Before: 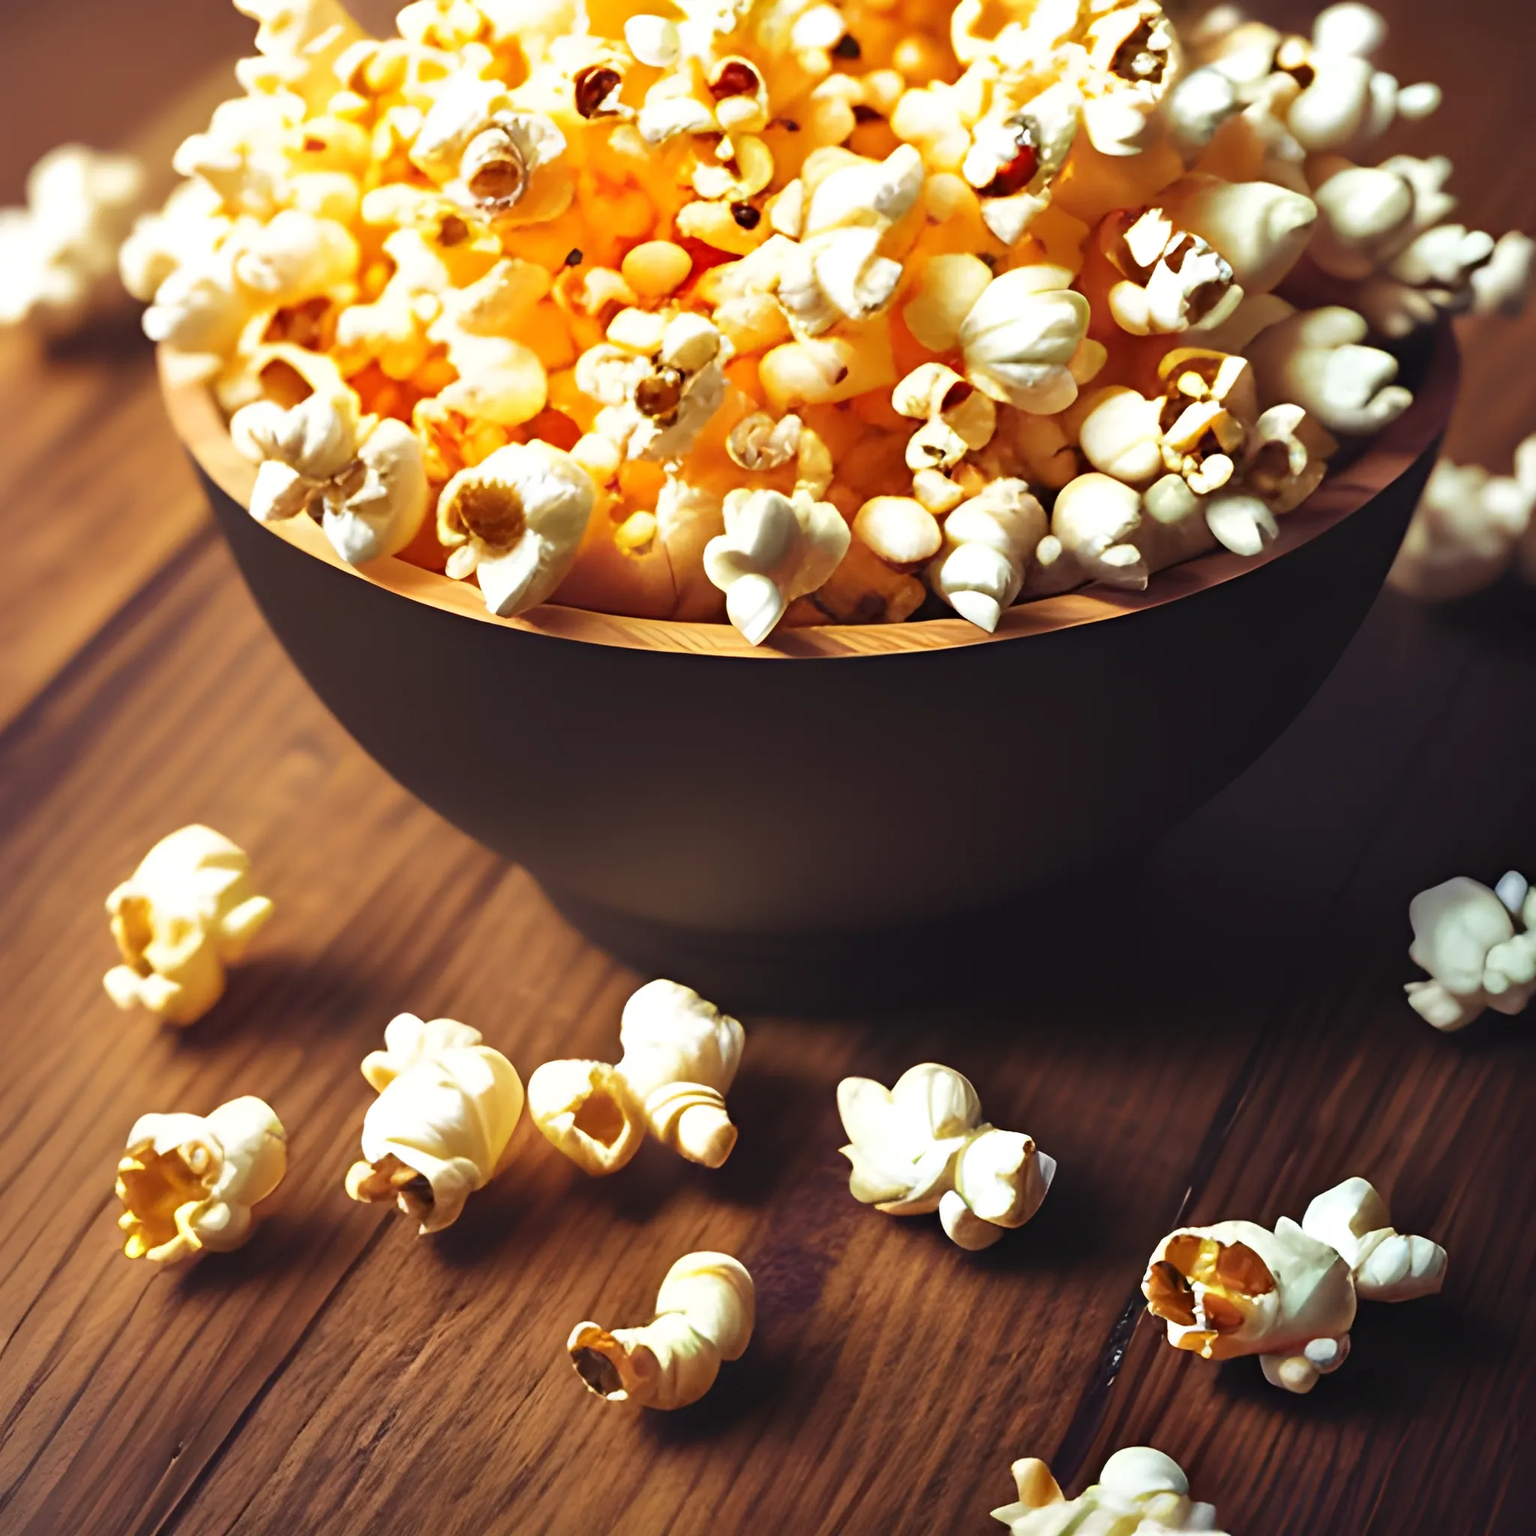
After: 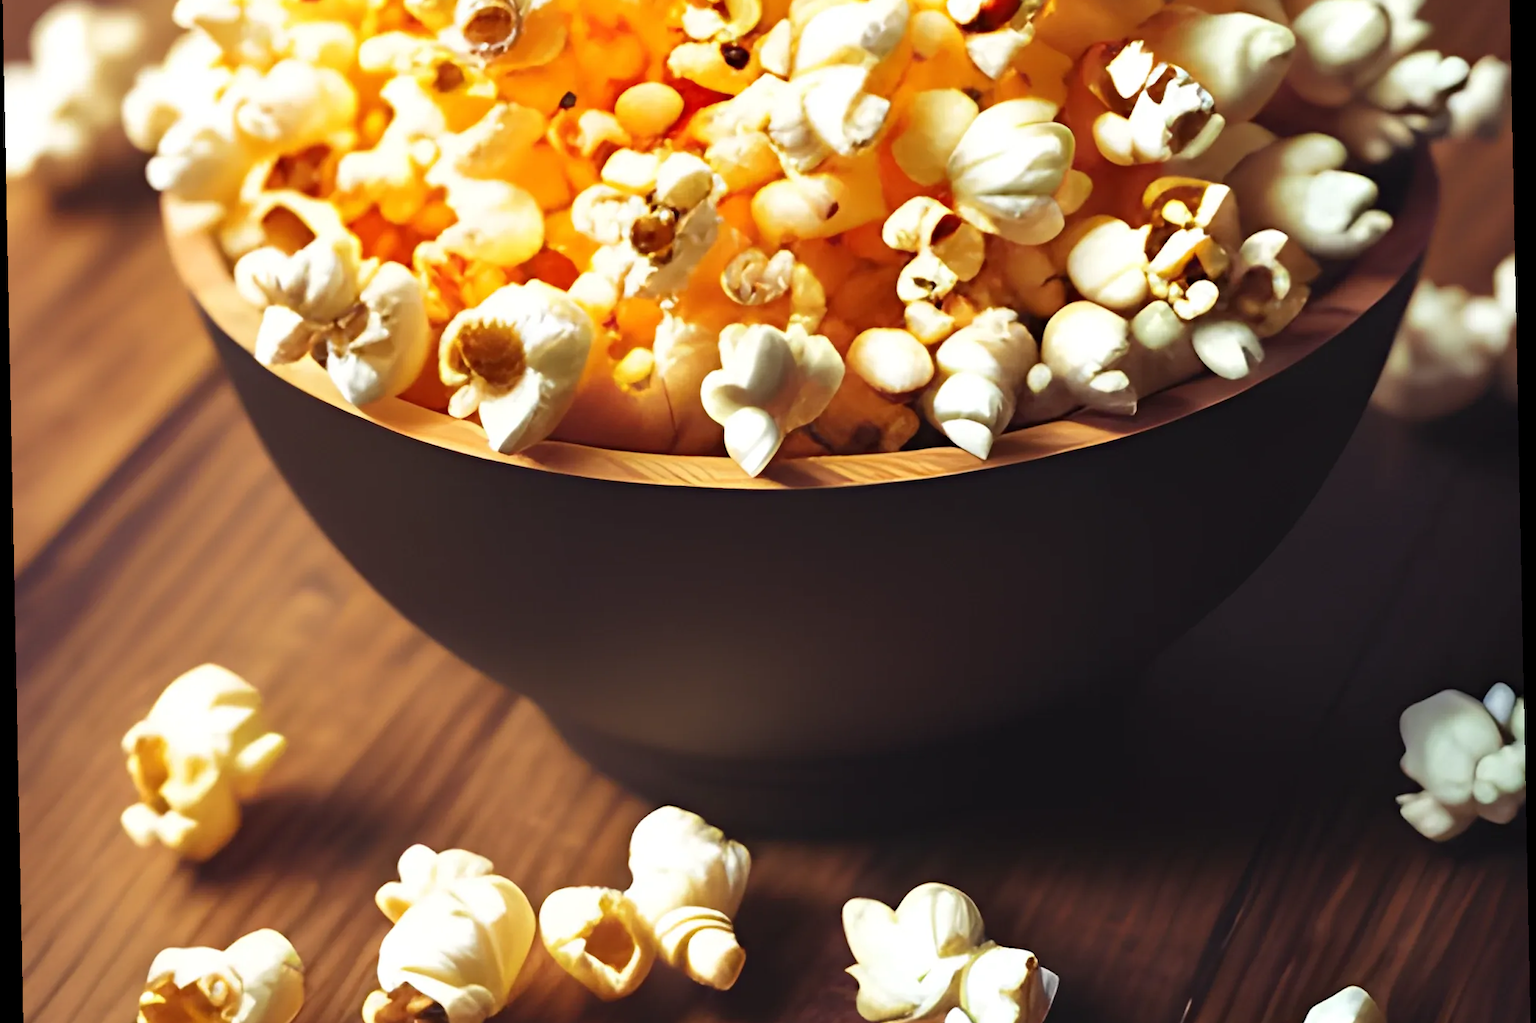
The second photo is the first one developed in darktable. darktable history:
crop: top 11.166%, bottom 22.168%
rotate and perspective: rotation -1.17°, automatic cropping off
